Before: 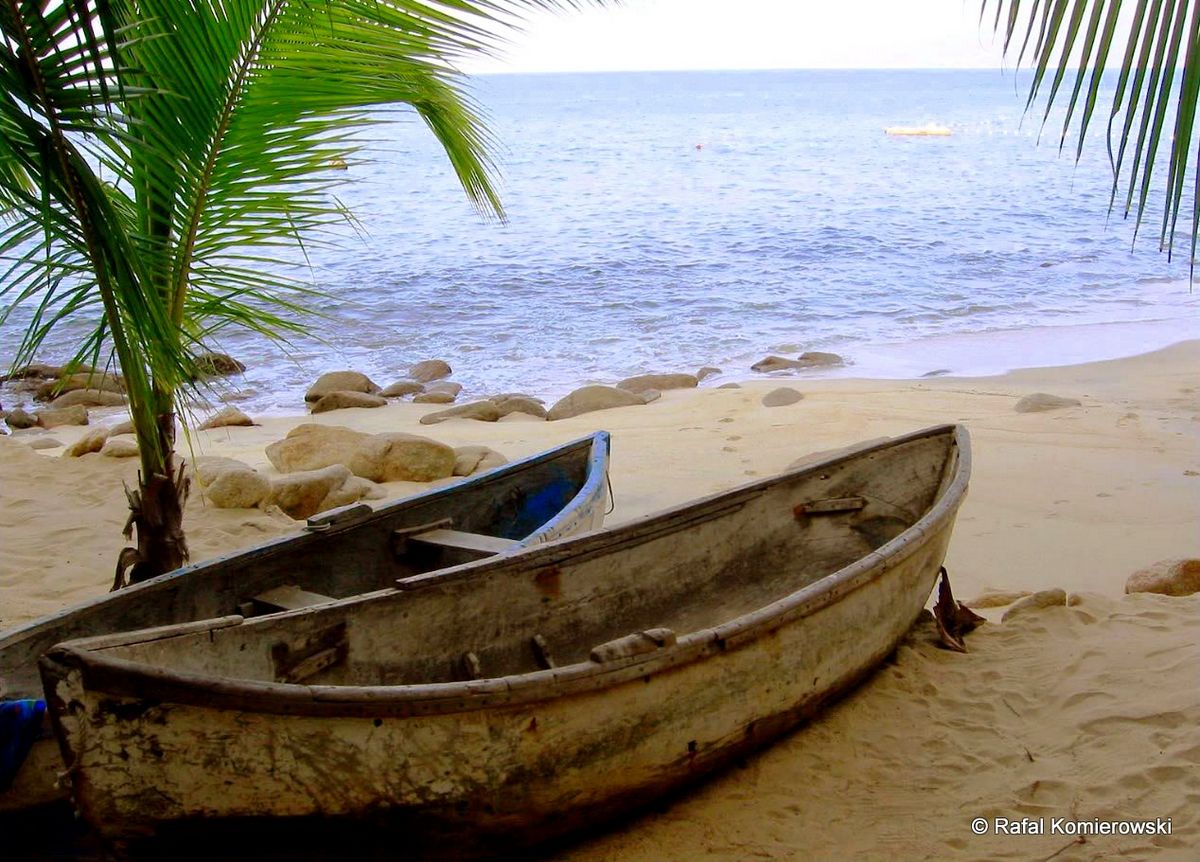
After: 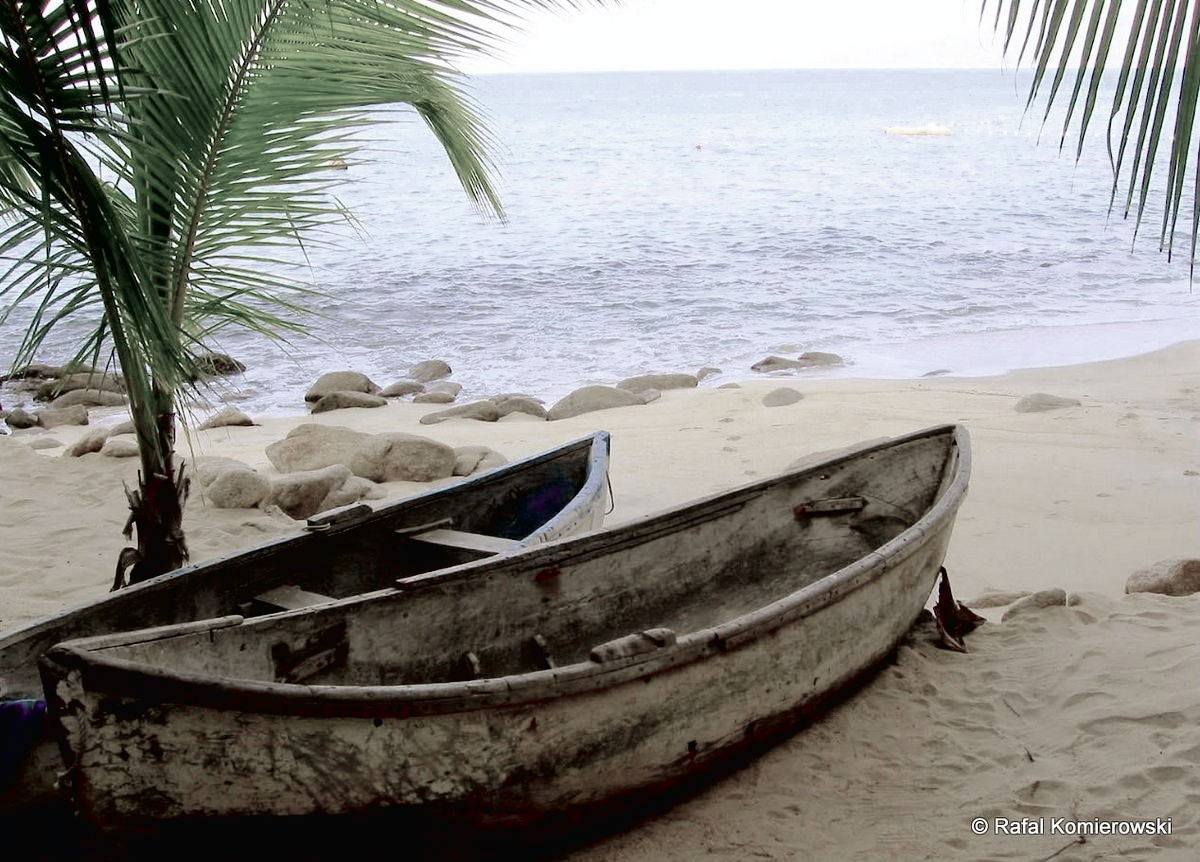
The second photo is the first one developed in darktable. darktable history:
tone curve: curves: ch0 [(0, 0.013) (0.054, 0.018) (0.205, 0.197) (0.289, 0.309) (0.382, 0.437) (0.475, 0.552) (0.666, 0.743) (0.791, 0.85) (1, 0.998)]; ch1 [(0, 0) (0.394, 0.338) (0.449, 0.404) (0.499, 0.498) (0.526, 0.528) (0.543, 0.564) (0.589, 0.633) (0.66, 0.687) (0.783, 0.804) (1, 1)]; ch2 [(0, 0) (0.304, 0.31) (0.403, 0.399) (0.441, 0.421) (0.474, 0.466) (0.498, 0.496) (0.524, 0.538) (0.555, 0.584) (0.633, 0.665) (0.7, 0.711) (1, 1)], color space Lab, independent channels, preserve colors none
color zones: curves: ch0 [(0, 0.6) (0.129, 0.508) (0.193, 0.483) (0.429, 0.5) (0.571, 0.5) (0.714, 0.5) (0.857, 0.5) (1, 0.6)]; ch1 [(0, 0.481) (0.112, 0.245) (0.213, 0.223) (0.429, 0.233) (0.571, 0.231) (0.683, 0.242) (0.857, 0.296) (1, 0.481)], mix 31.52%
